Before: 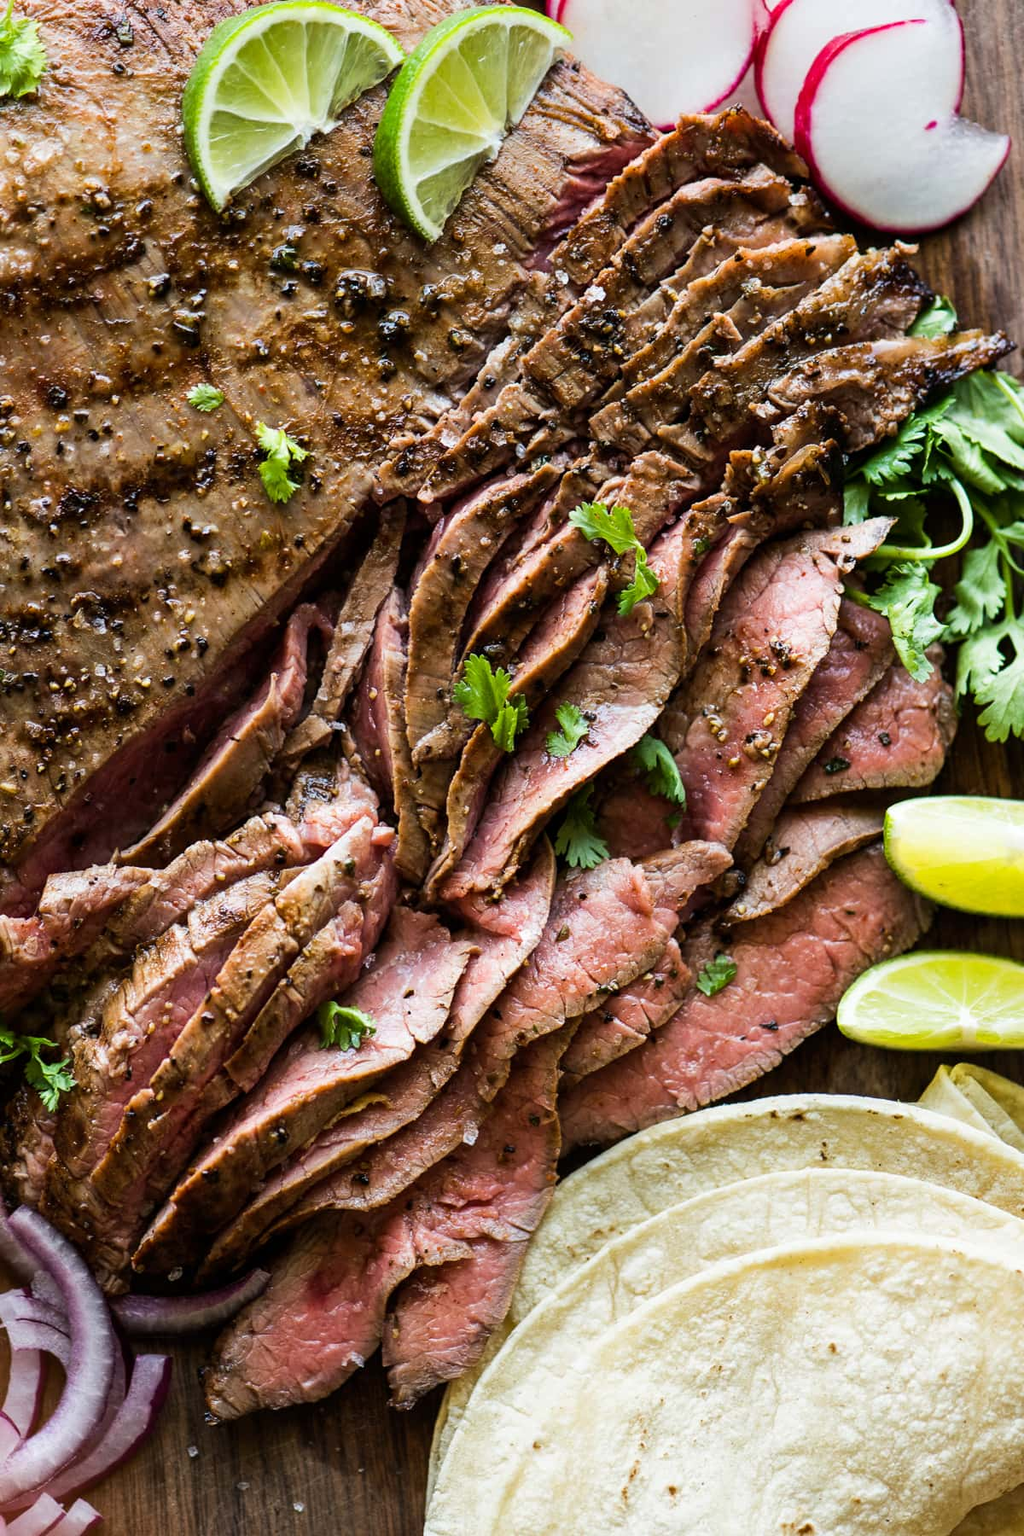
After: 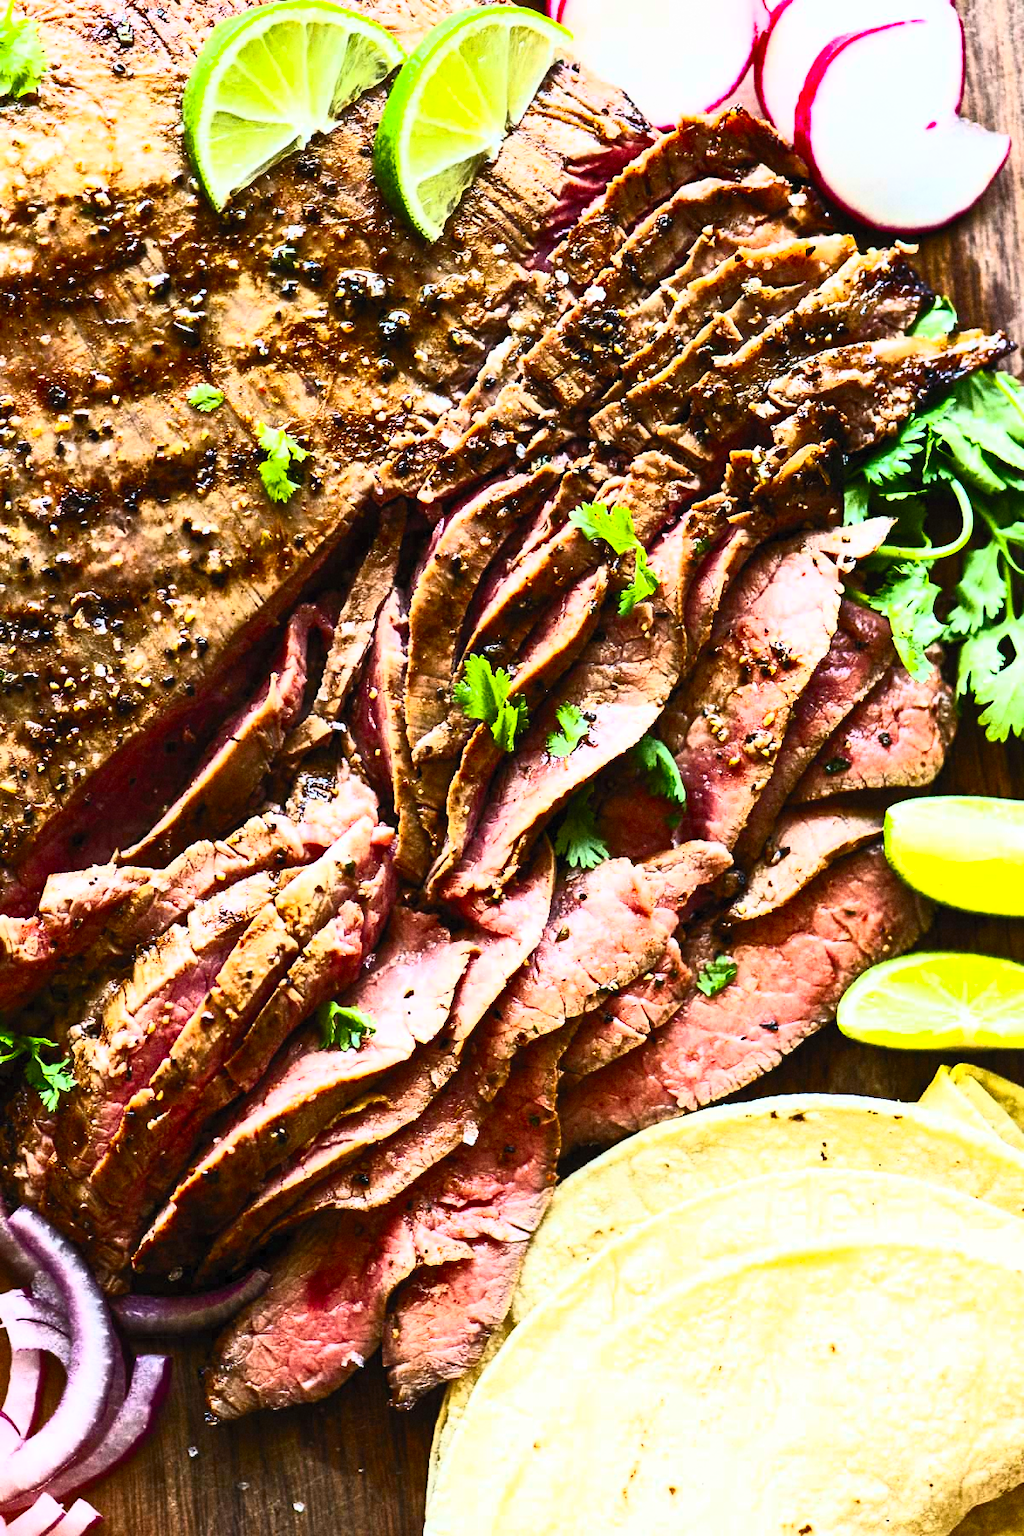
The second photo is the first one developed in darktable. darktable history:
grain: coarseness 22.88 ISO
contrast brightness saturation: contrast 0.83, brightness 0.59, saturation 0.59
exposure: compensate highlight preservation false
